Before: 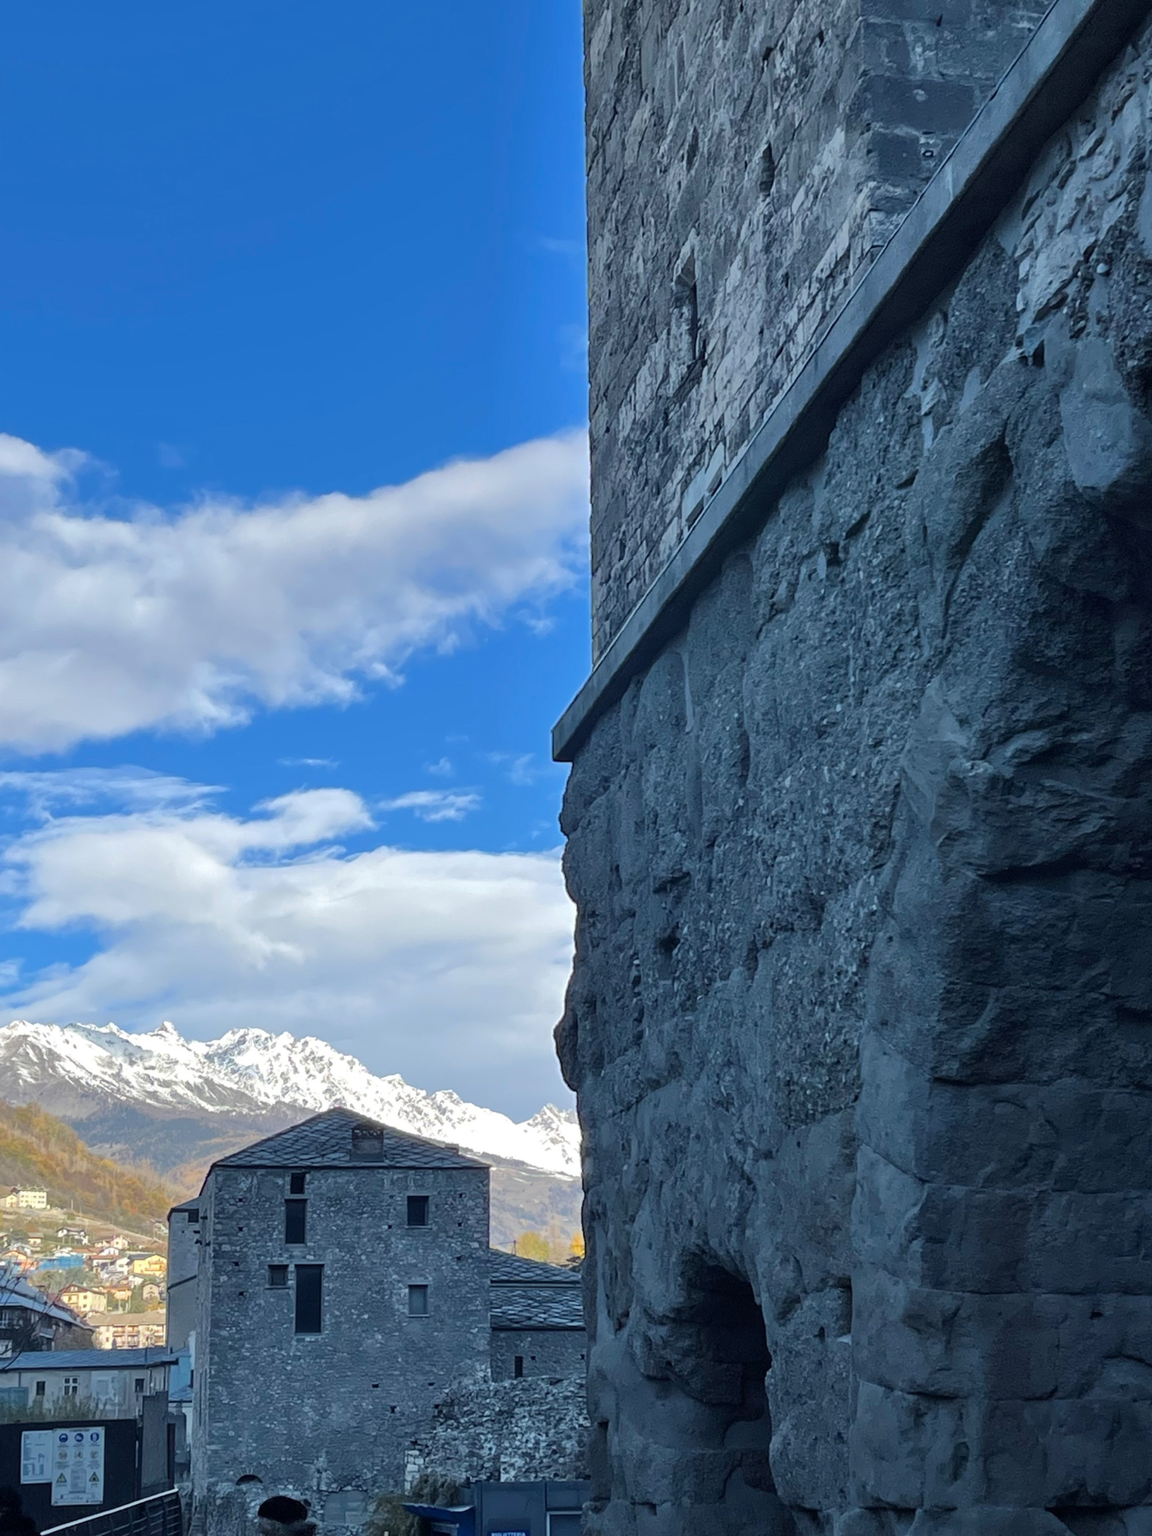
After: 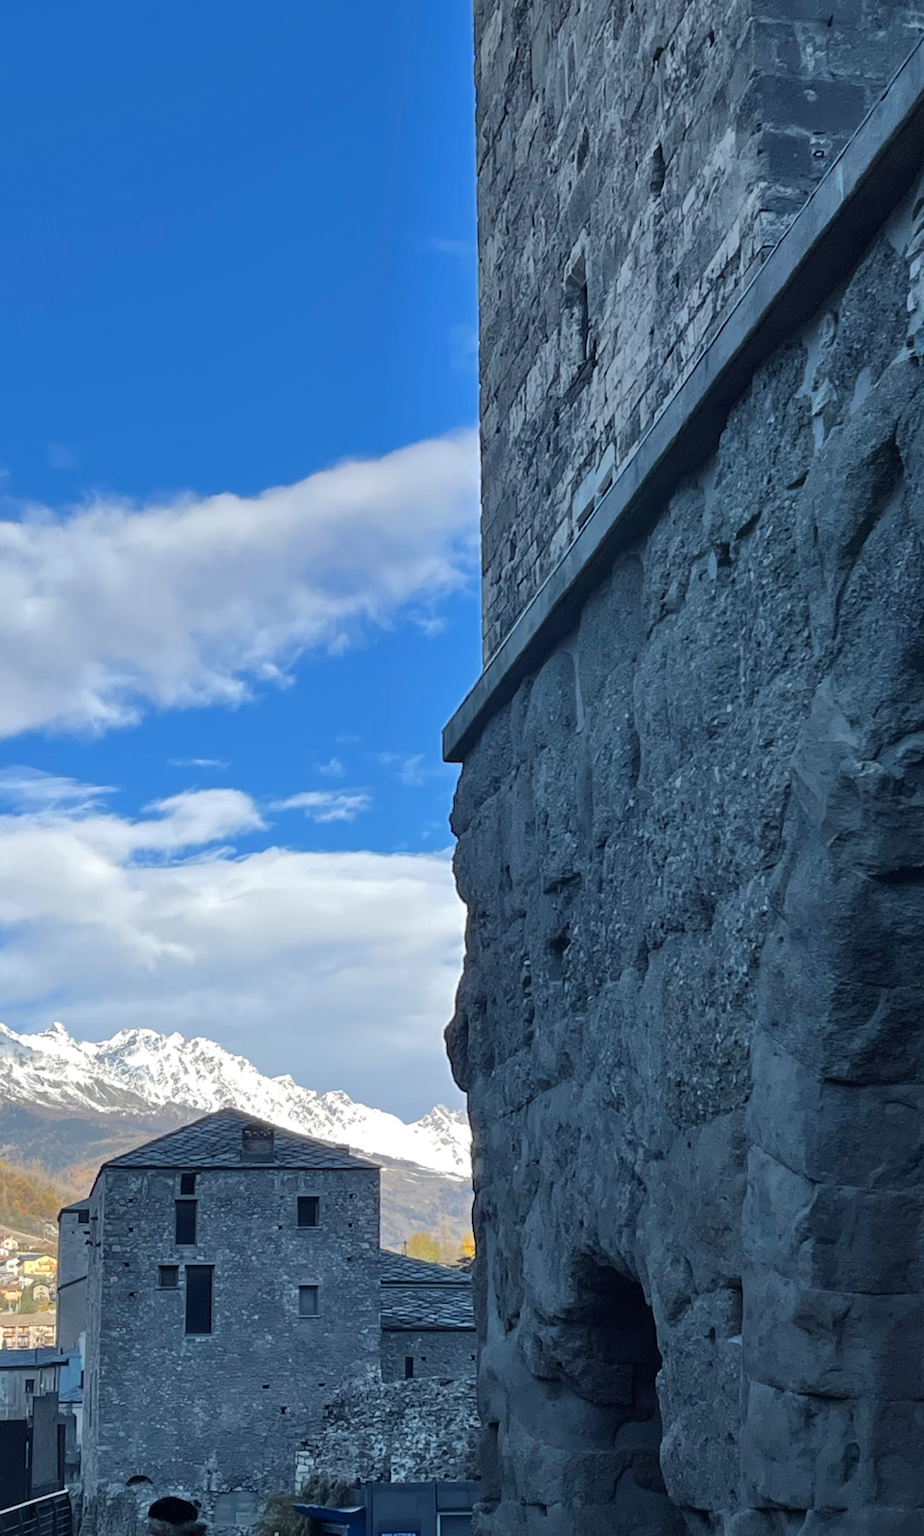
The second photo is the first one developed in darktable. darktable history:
crop and rotate: left 9.553%, right 10.215%
